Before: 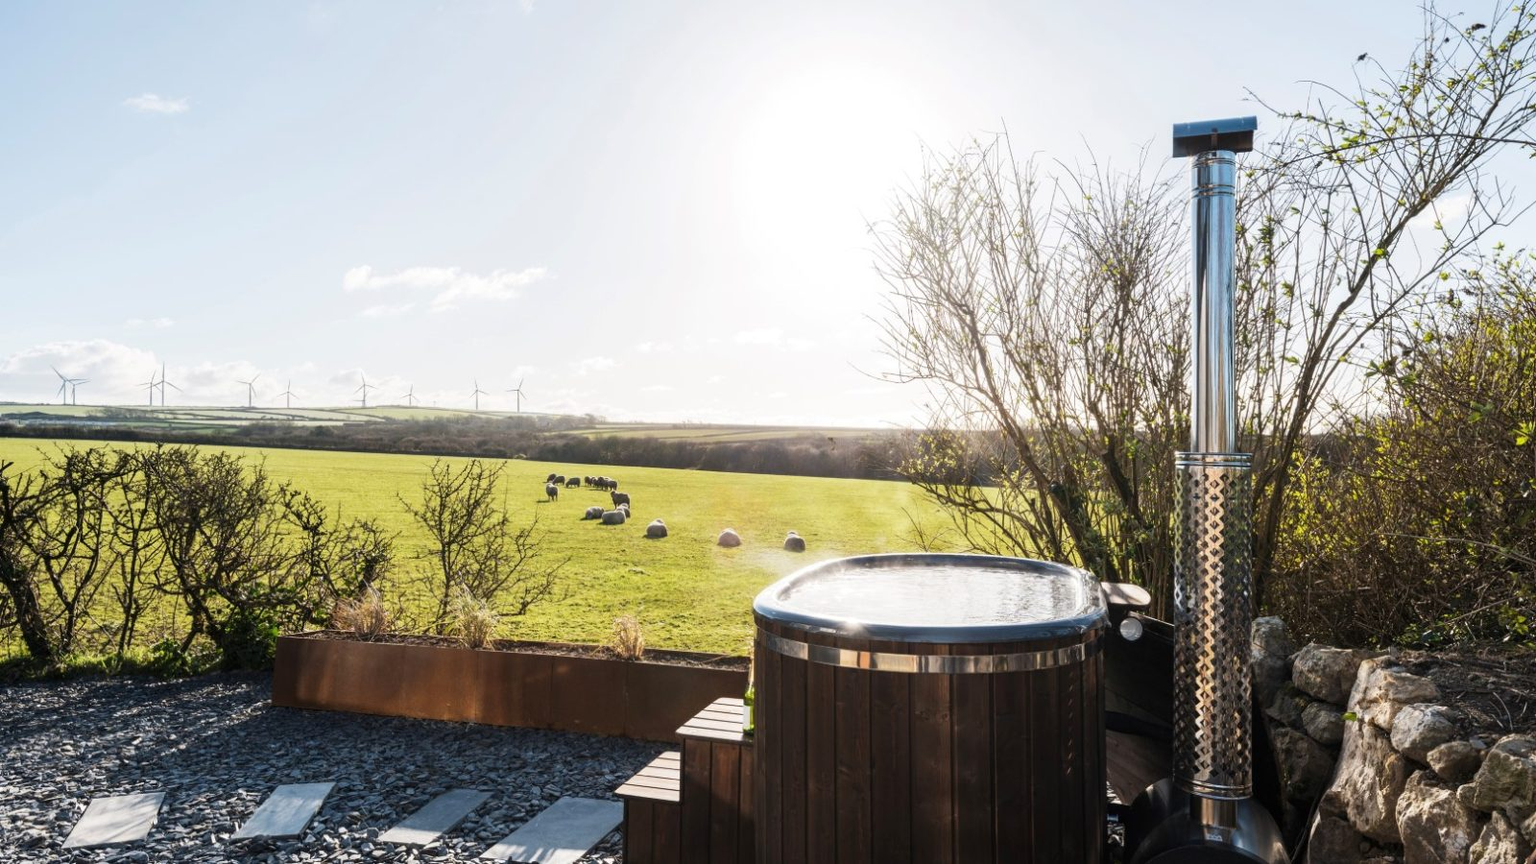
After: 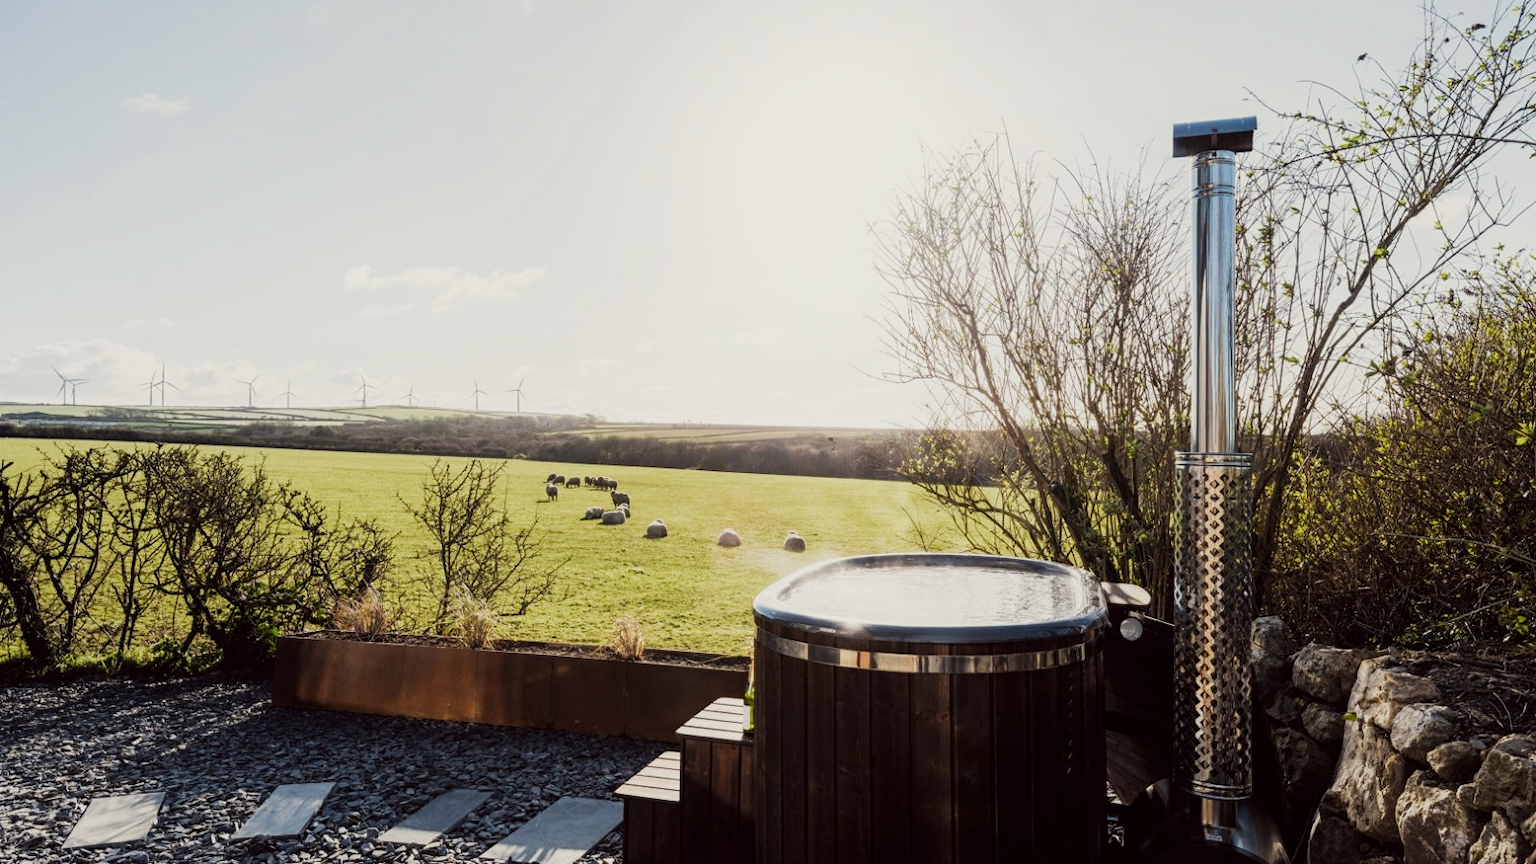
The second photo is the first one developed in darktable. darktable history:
color correction: highlights a* -0.95, highlights b* 4.5, shadows a* 3.55
filmic rgb: middle gray luminance 21.73%, black relative exposure -14 EV, white relative exposure 2.96 EV, threshold 6 EV, target black luminance 0%, hardness 8.81, latitude 59.69%, contrast 1.208, highlights saturation mix 5%, shadows ↔ highlights balance 41.6%, add noise in highlights 0, color science v3 (2019), use custom middle-gray values true, iterations of high-quality reconstruction 0, contrast in highlights soft, enable highlight reconstruction true
contrast equalizer: y [[0.439, 0.44, 0.442, 0.457, 0.493, 0.498], [0.5 ×6], [0.5 ×6], [0 ×6], [0 ×6]], mix 0.59
